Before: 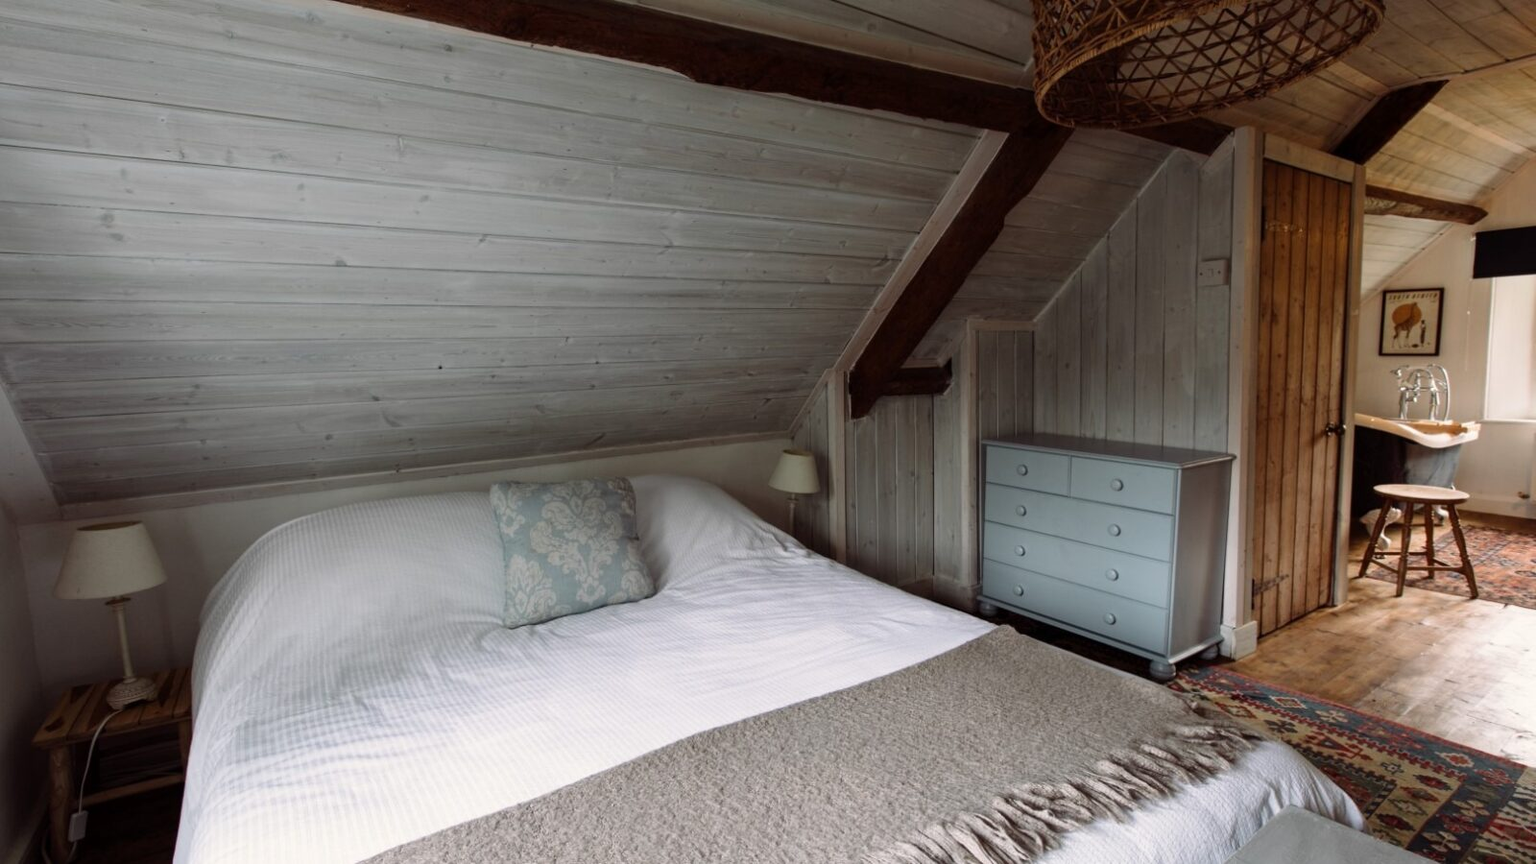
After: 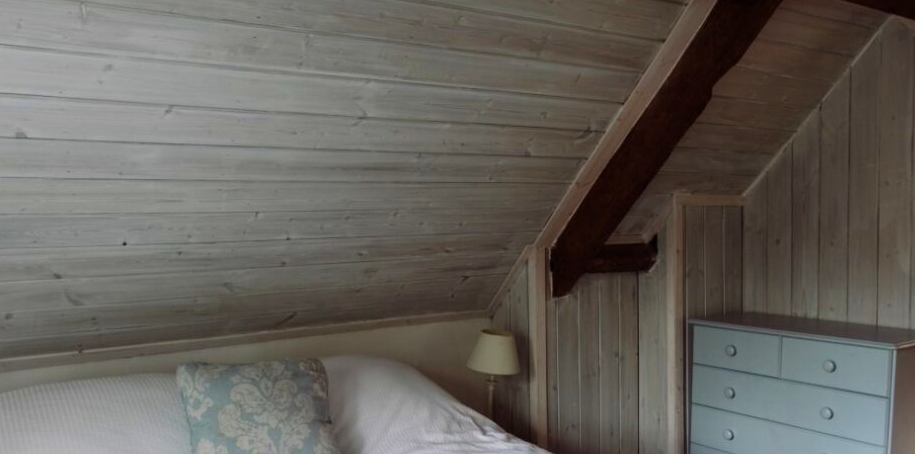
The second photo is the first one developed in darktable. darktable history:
crop: left 20.932%, top 15.471%, right 21.848%, bottom 34.081%
velvia: on, module defaults
